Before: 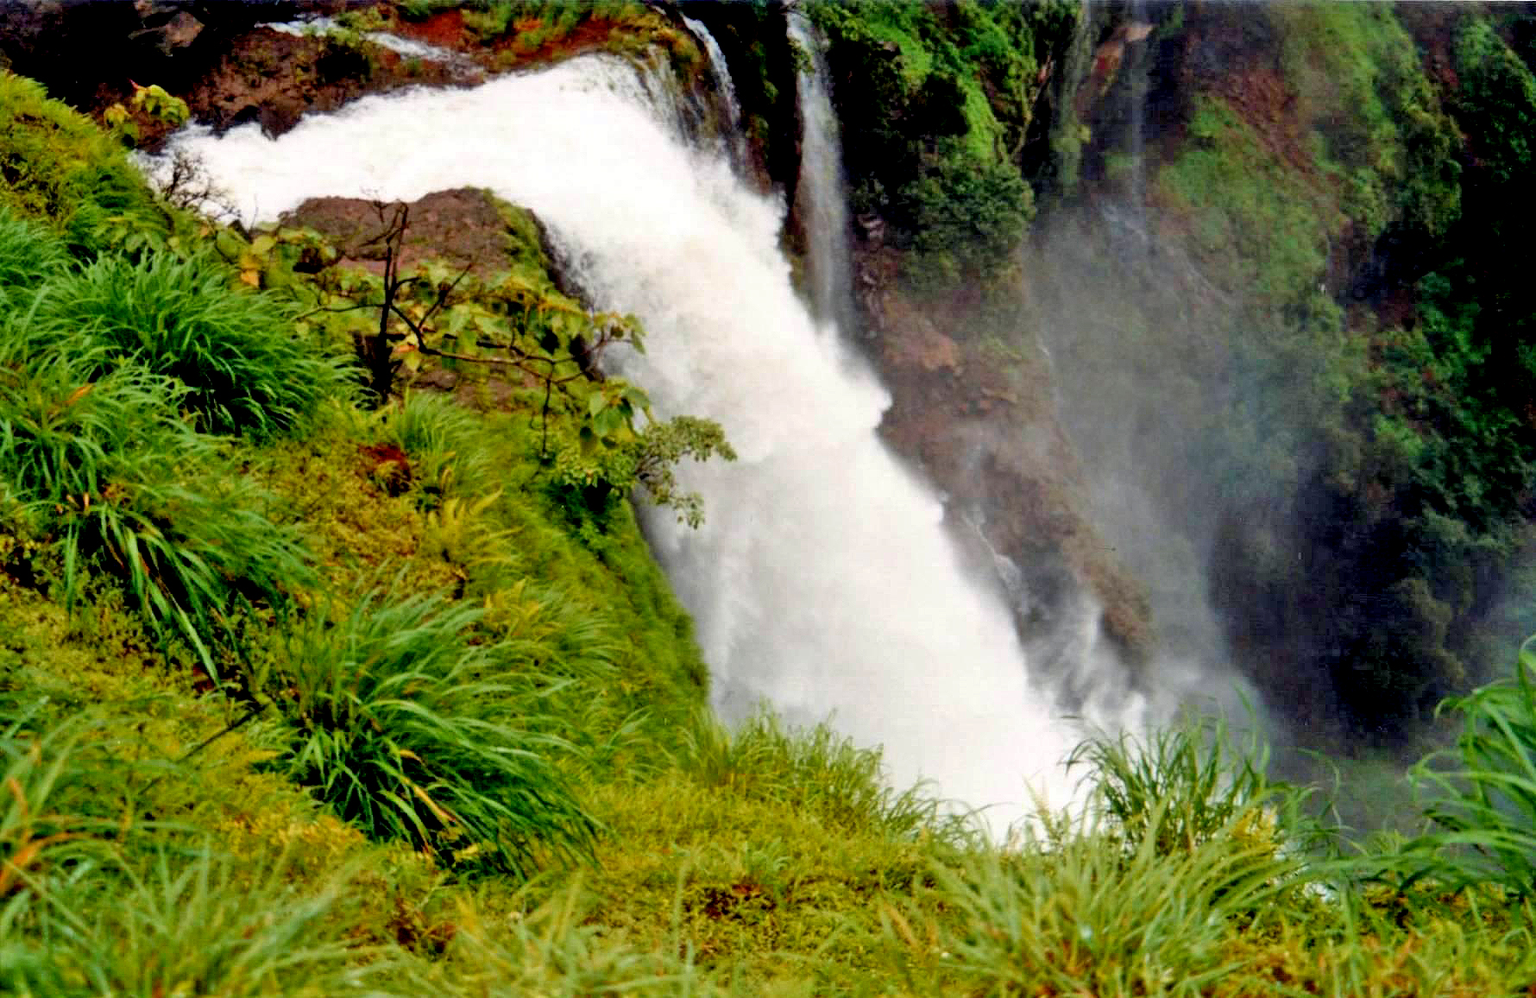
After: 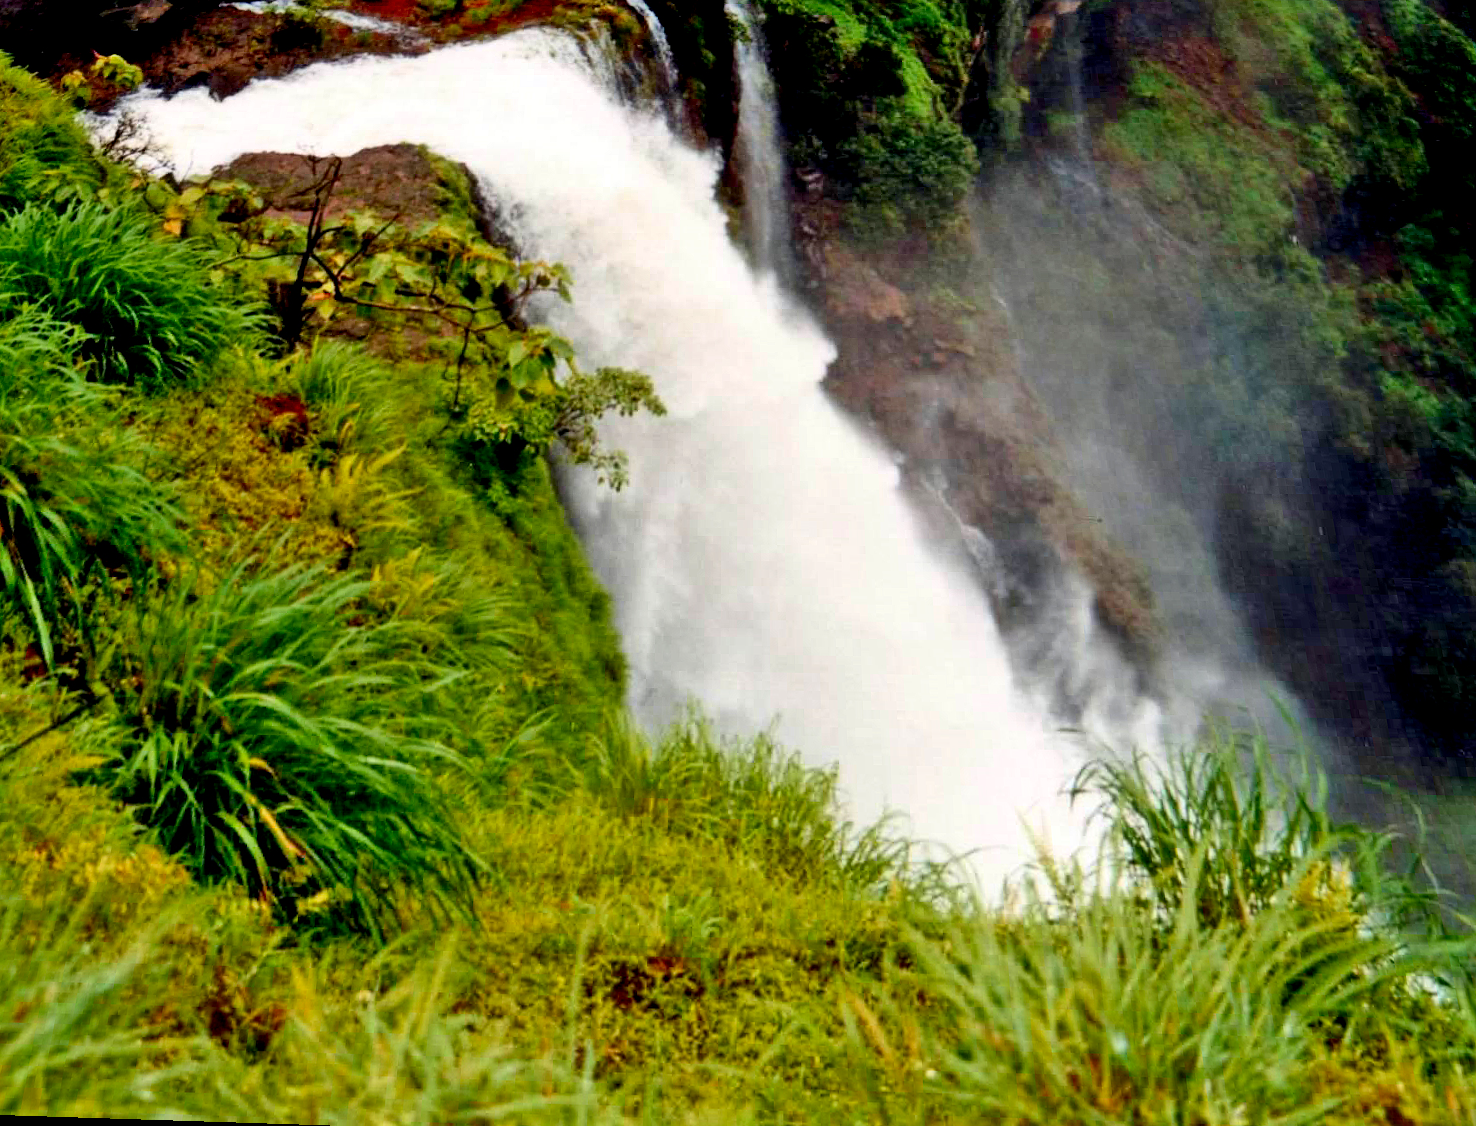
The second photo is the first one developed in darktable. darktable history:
contrast brightness saturation: contrast 0.15, brightness -0.01, saturation 0.1
rotate and perspective: rotation 0.72°, lens shift (vertical) -0.352, lens shift (horizontal) -0.051, crop left 0.152, crop right 0.859, crop top 0.019, crop bottom 0.964
white balance: emerald 1
